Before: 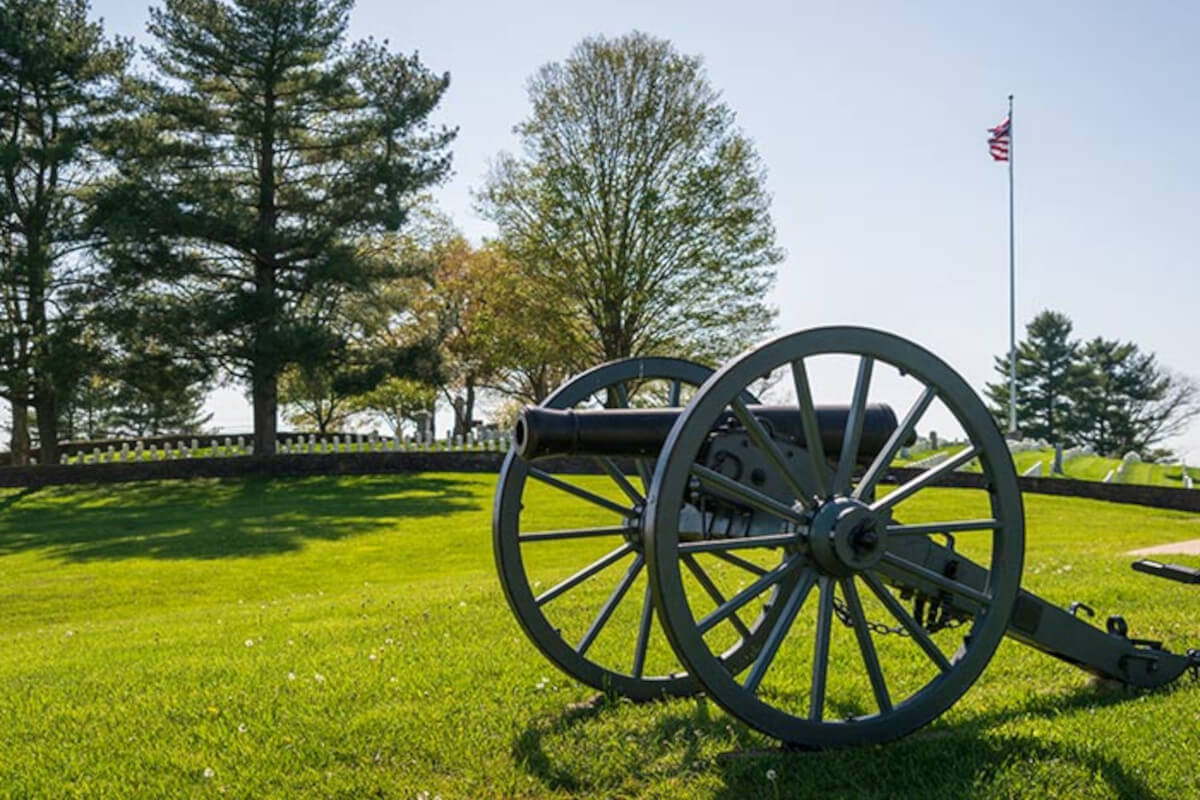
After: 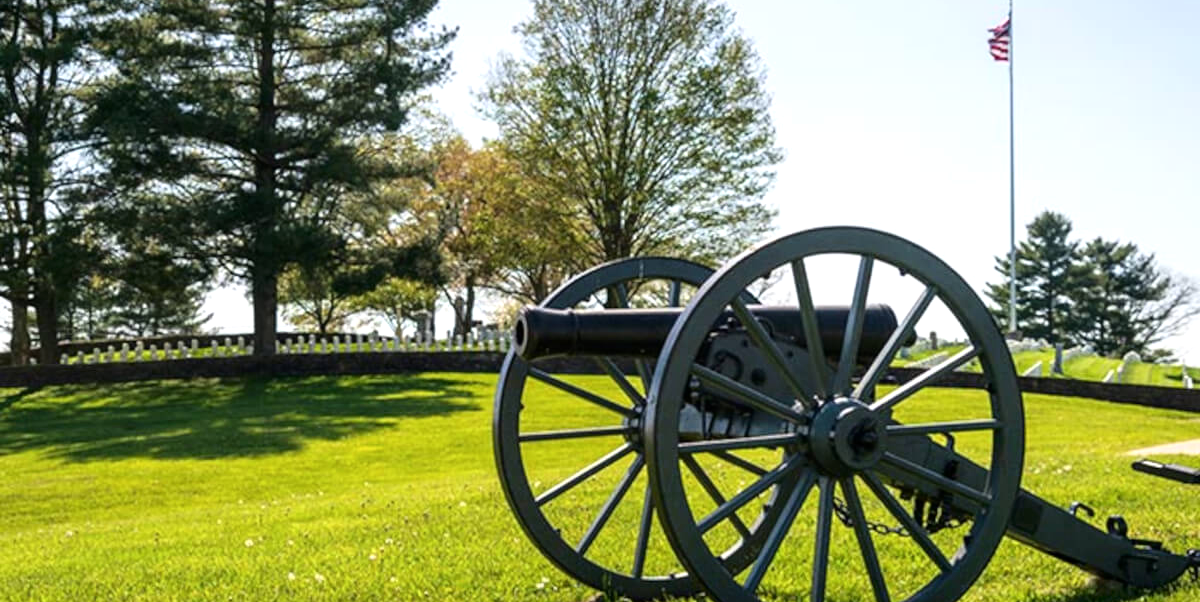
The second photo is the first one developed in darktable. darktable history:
tone equalizer: -8 EV -0.395 EV, -7 EV -0.421 EV, -6 EV -0.302 EV, -5 EV -0.184 EV, -3 EV 0.193 EV, -2 EV 0.332 EV, -1 EV 0.391 EV, +0 EV 0.393 EV
crop and rotate: top 12.529%, bottom 12.216%
shadows and highlights: shadows -30.42, highlights 30.58
